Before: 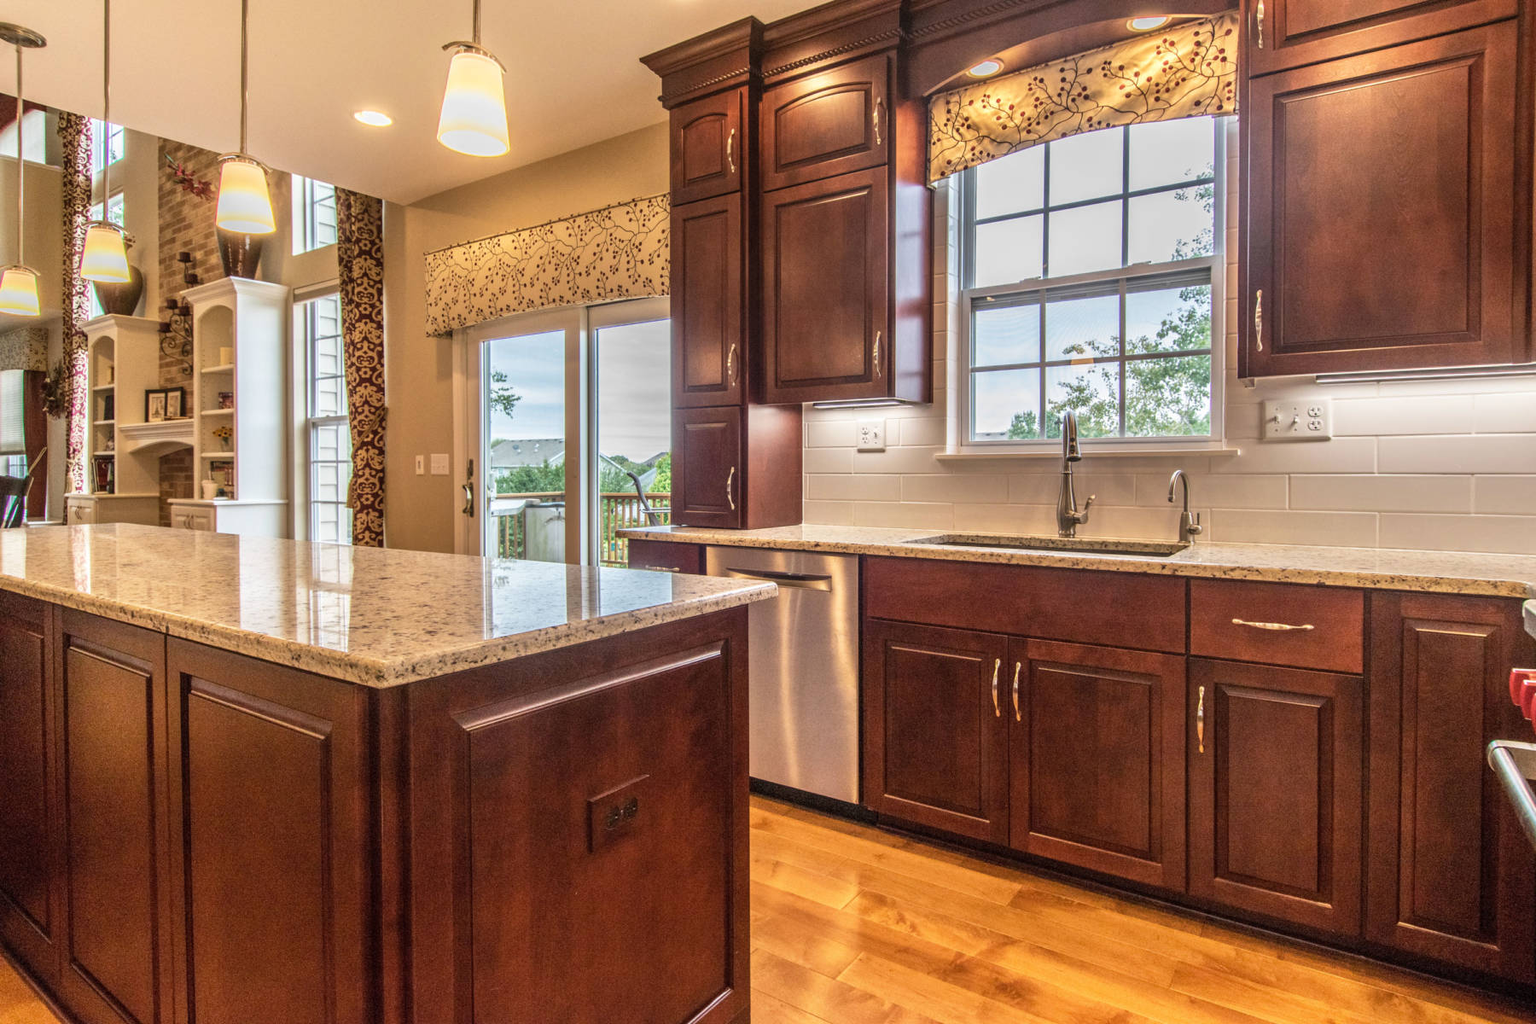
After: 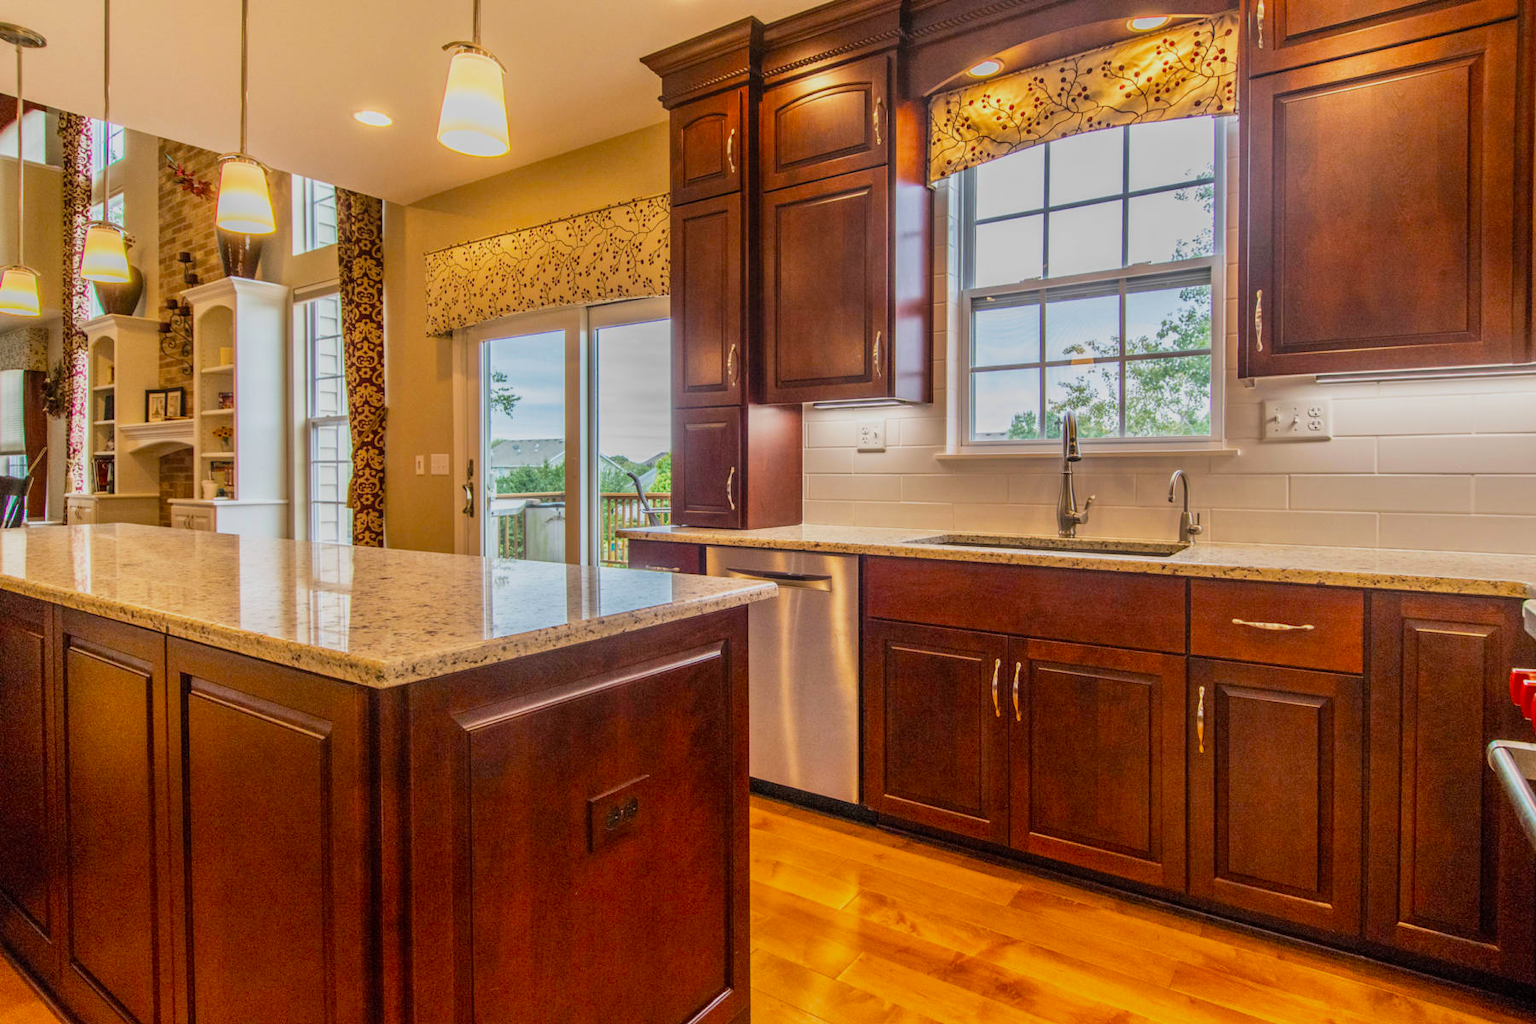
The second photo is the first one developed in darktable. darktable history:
filmic rgb: black relative exposure -16 EV, white relative exposure 4.02 EV, target black luminance 0%, hardness 7.64, latitude 72.8%, contrast 0.909, highlights saturation mix 10.47%, shadows ↔ highlights balance -0.379%, color science v4 (2020)
